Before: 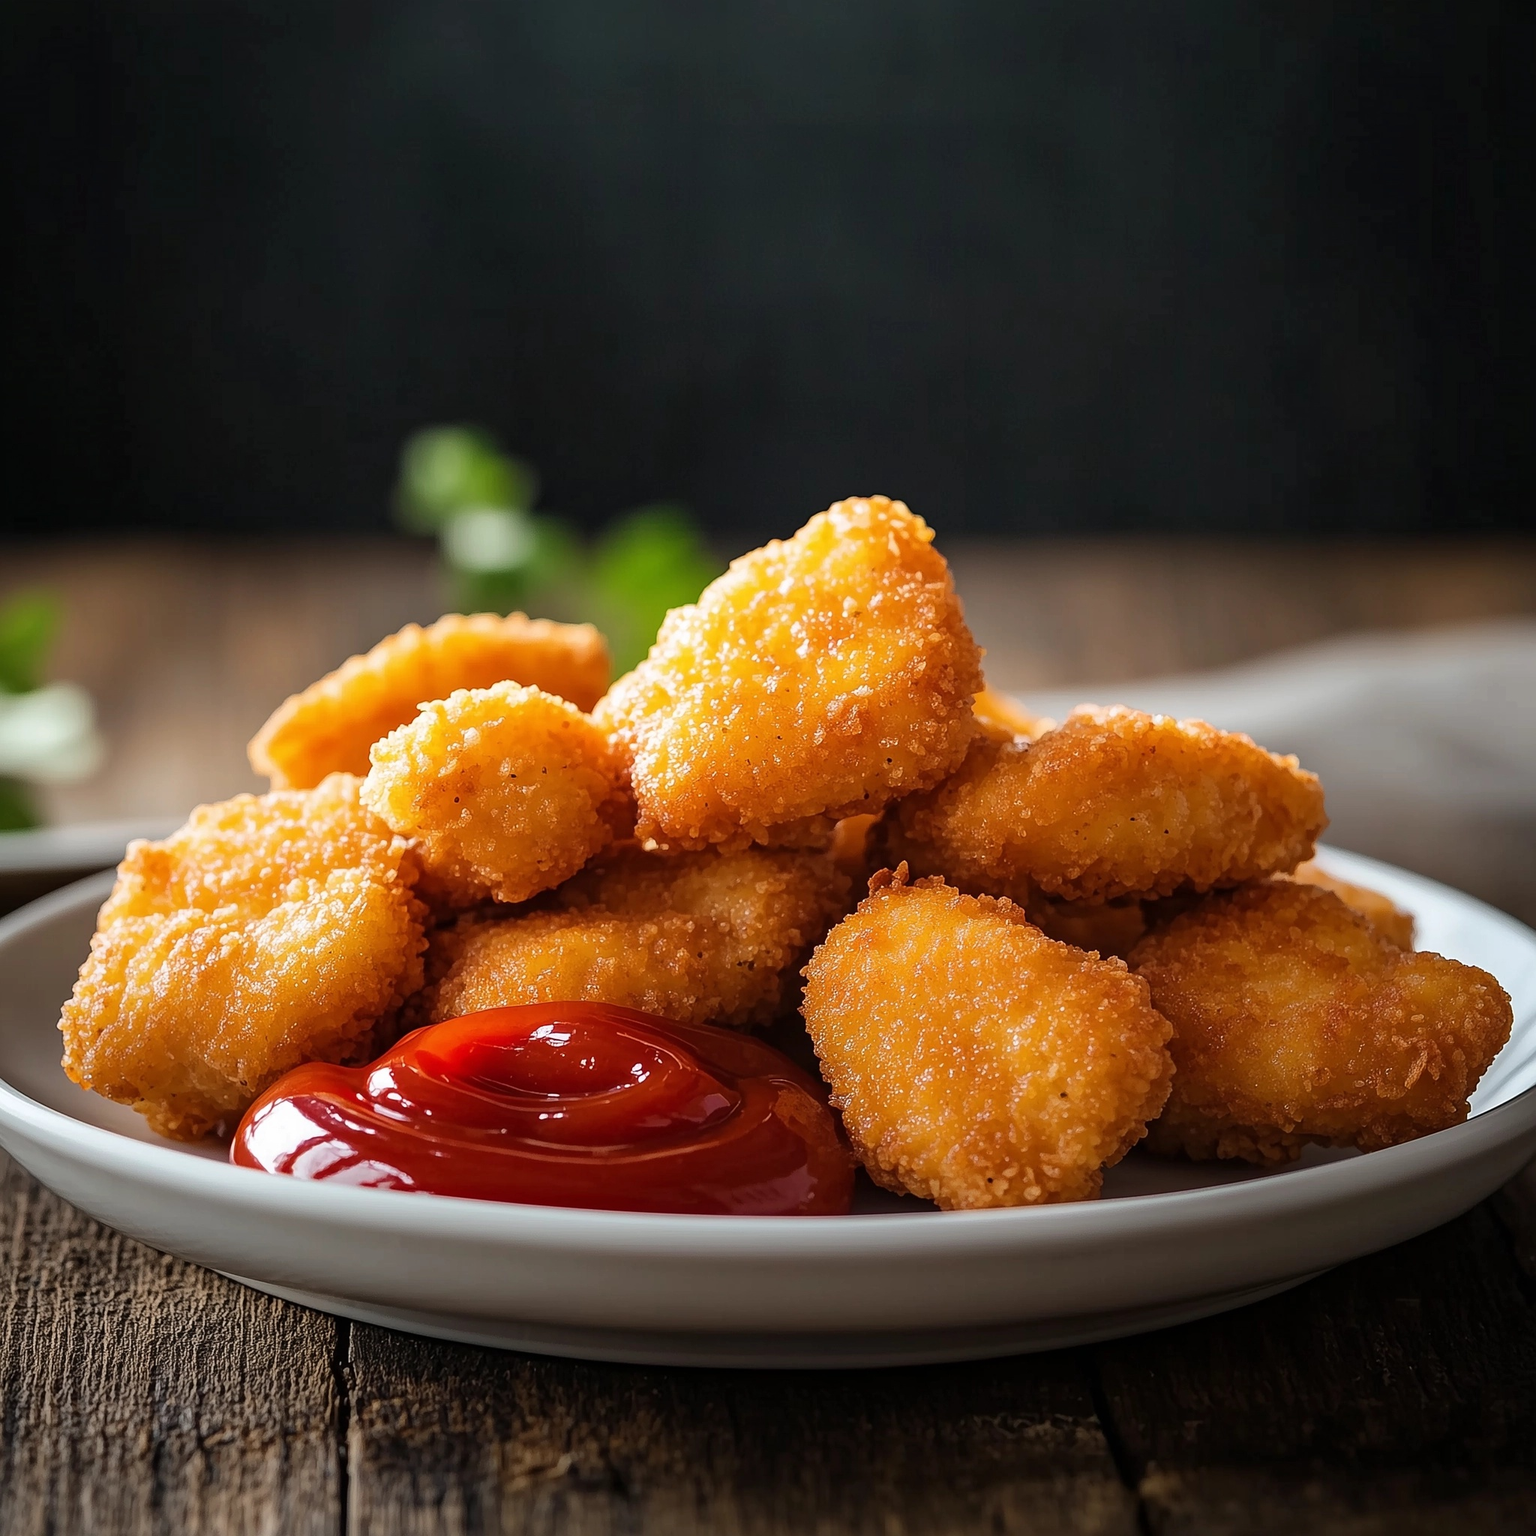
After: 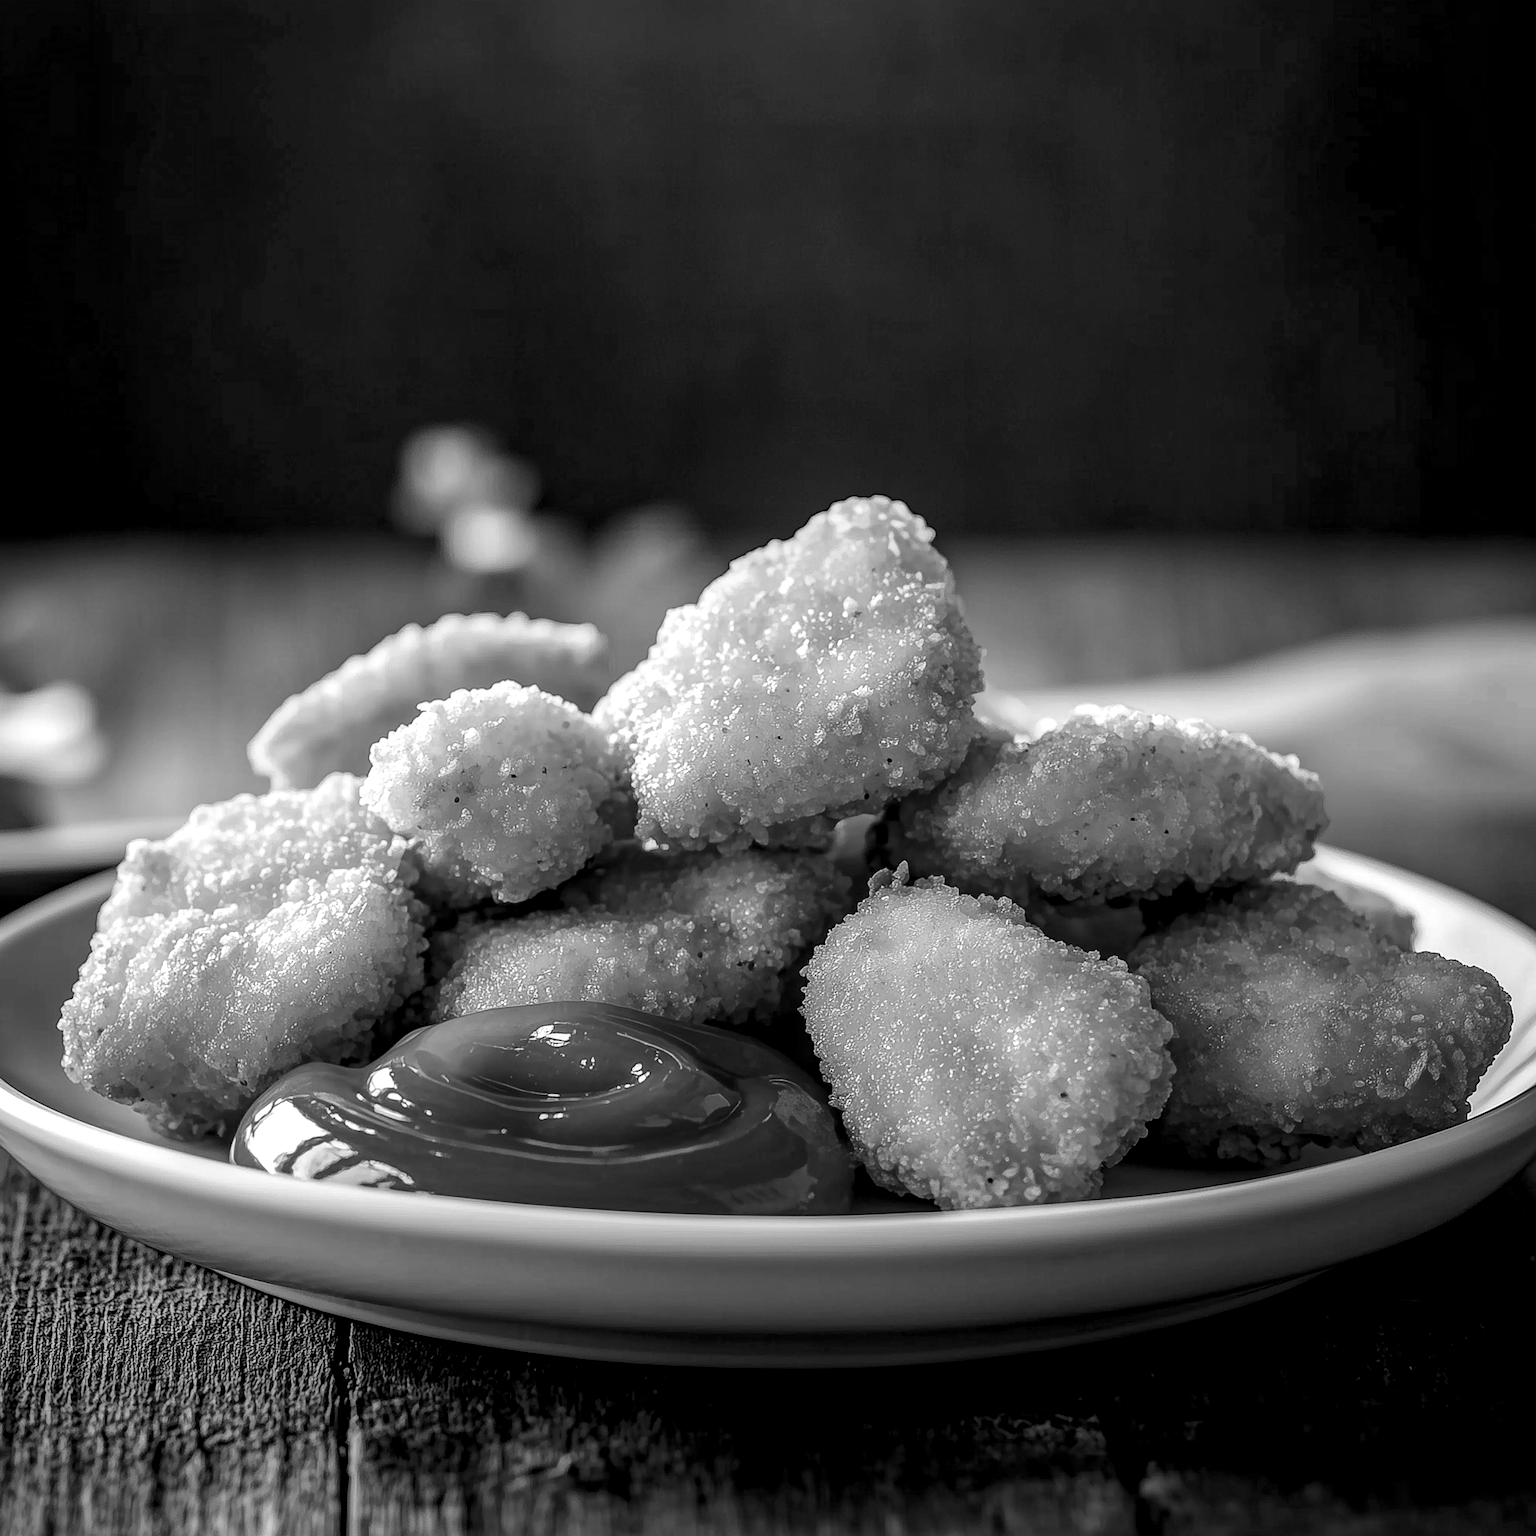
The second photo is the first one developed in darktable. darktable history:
contrast brightness saturation: saturation -0.04
rgb levels: preserve colors max RGB
local contrast: highlights 25%, detail 150%
monochrome: a 2.21, b -1.33, size 2.2
